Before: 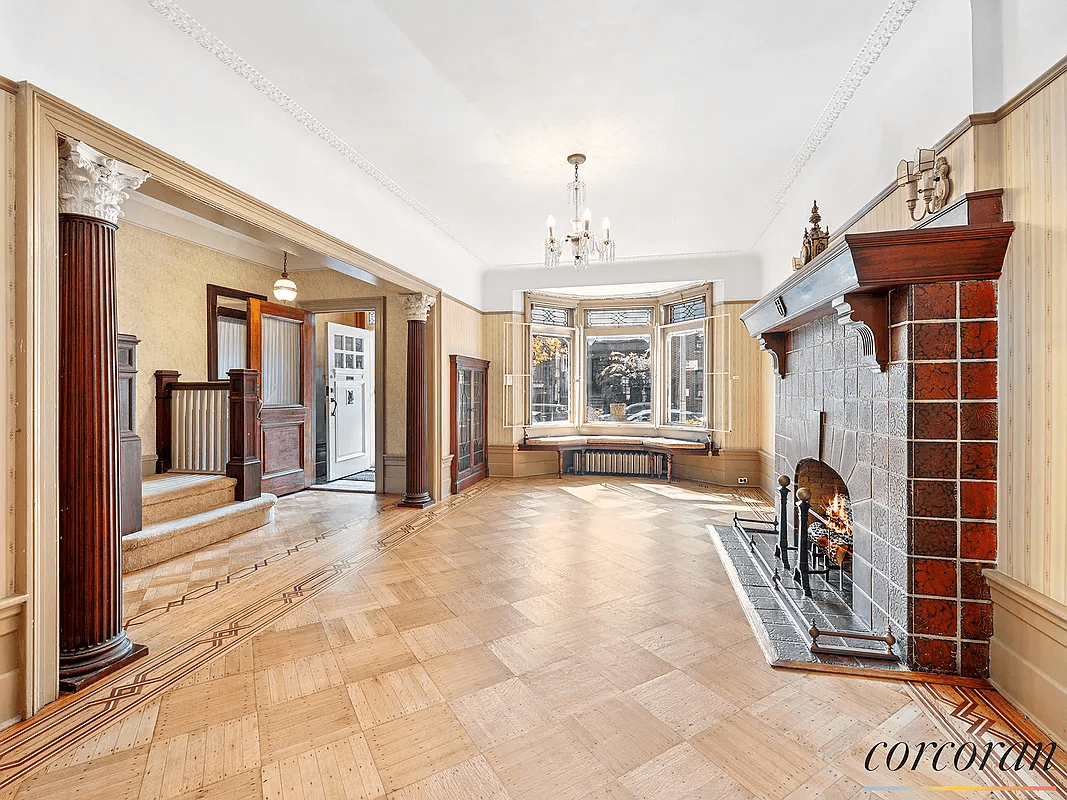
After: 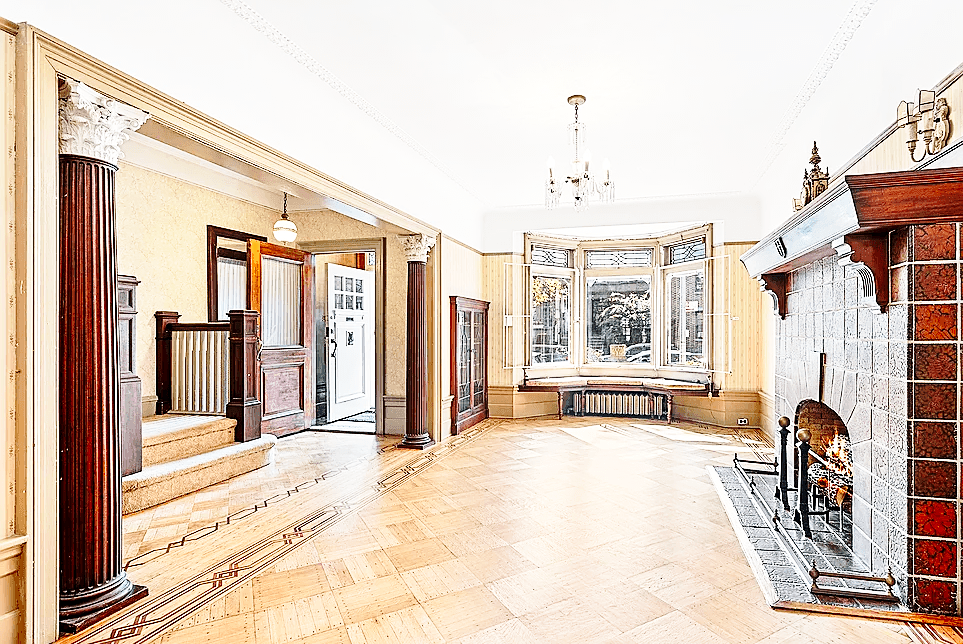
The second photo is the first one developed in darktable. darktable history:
sharpen: on, module defaults
base curve: curves: ch0 [(0, 0) (0.028, 0.03) (0.121, 0.232) (0.46, 0.748) (0.859, 0.968) (1, 1)], preserve colors none
contrast brightness saturation: contrast 0.141
crop: top 7.405%, right 9.686%, bottom 12.007%
